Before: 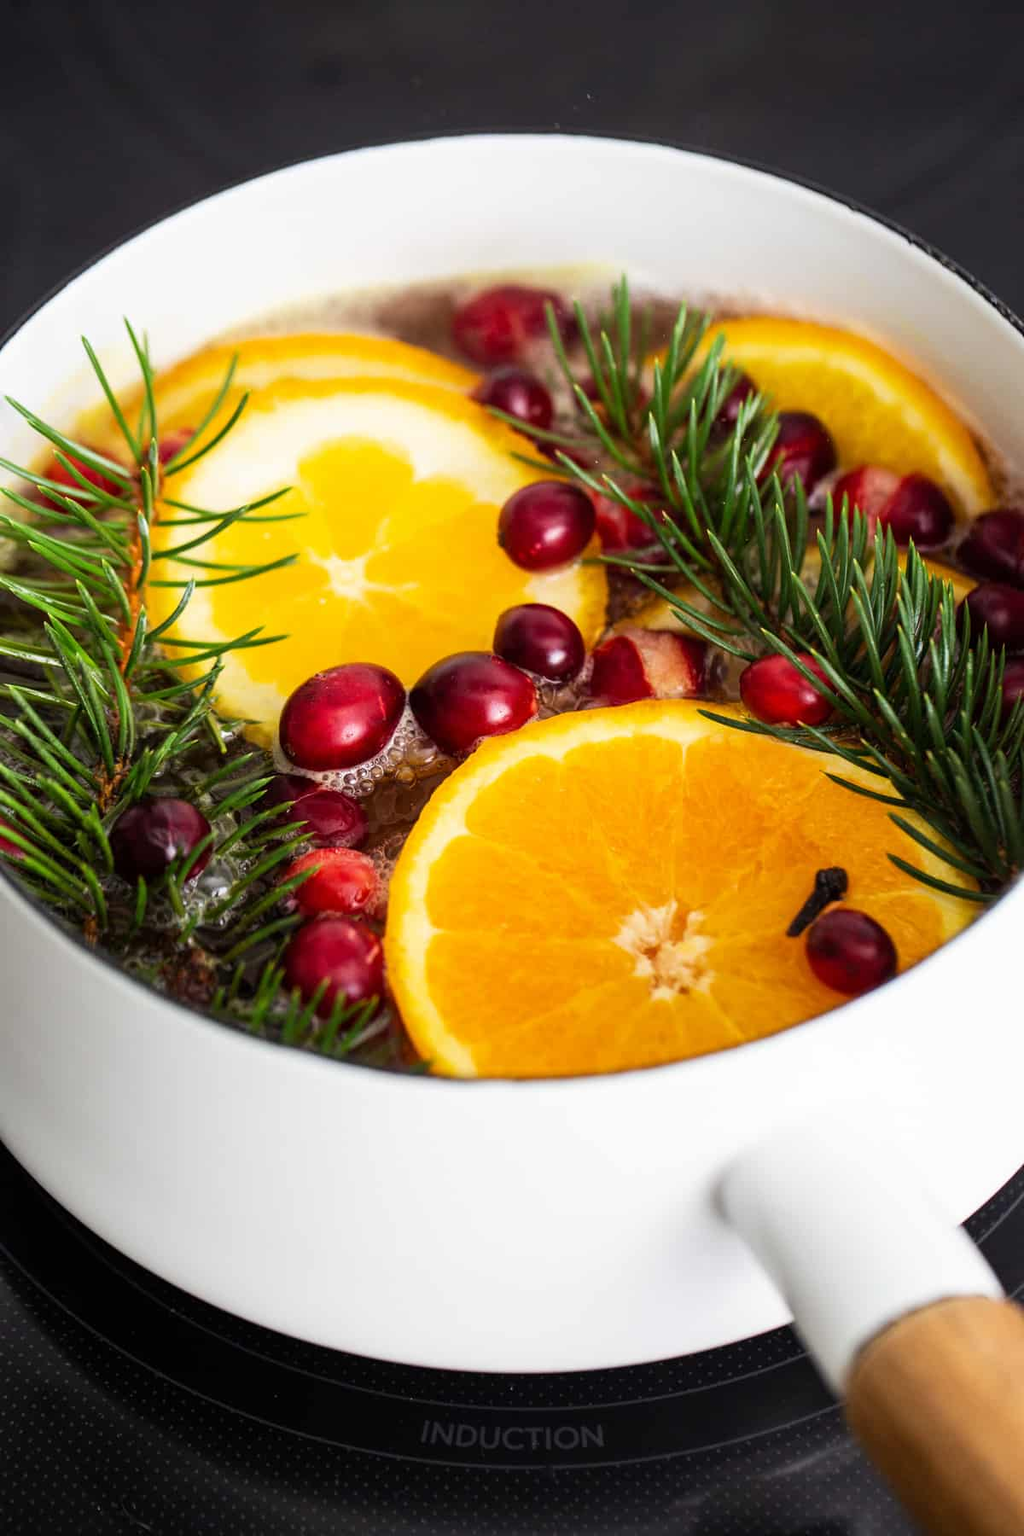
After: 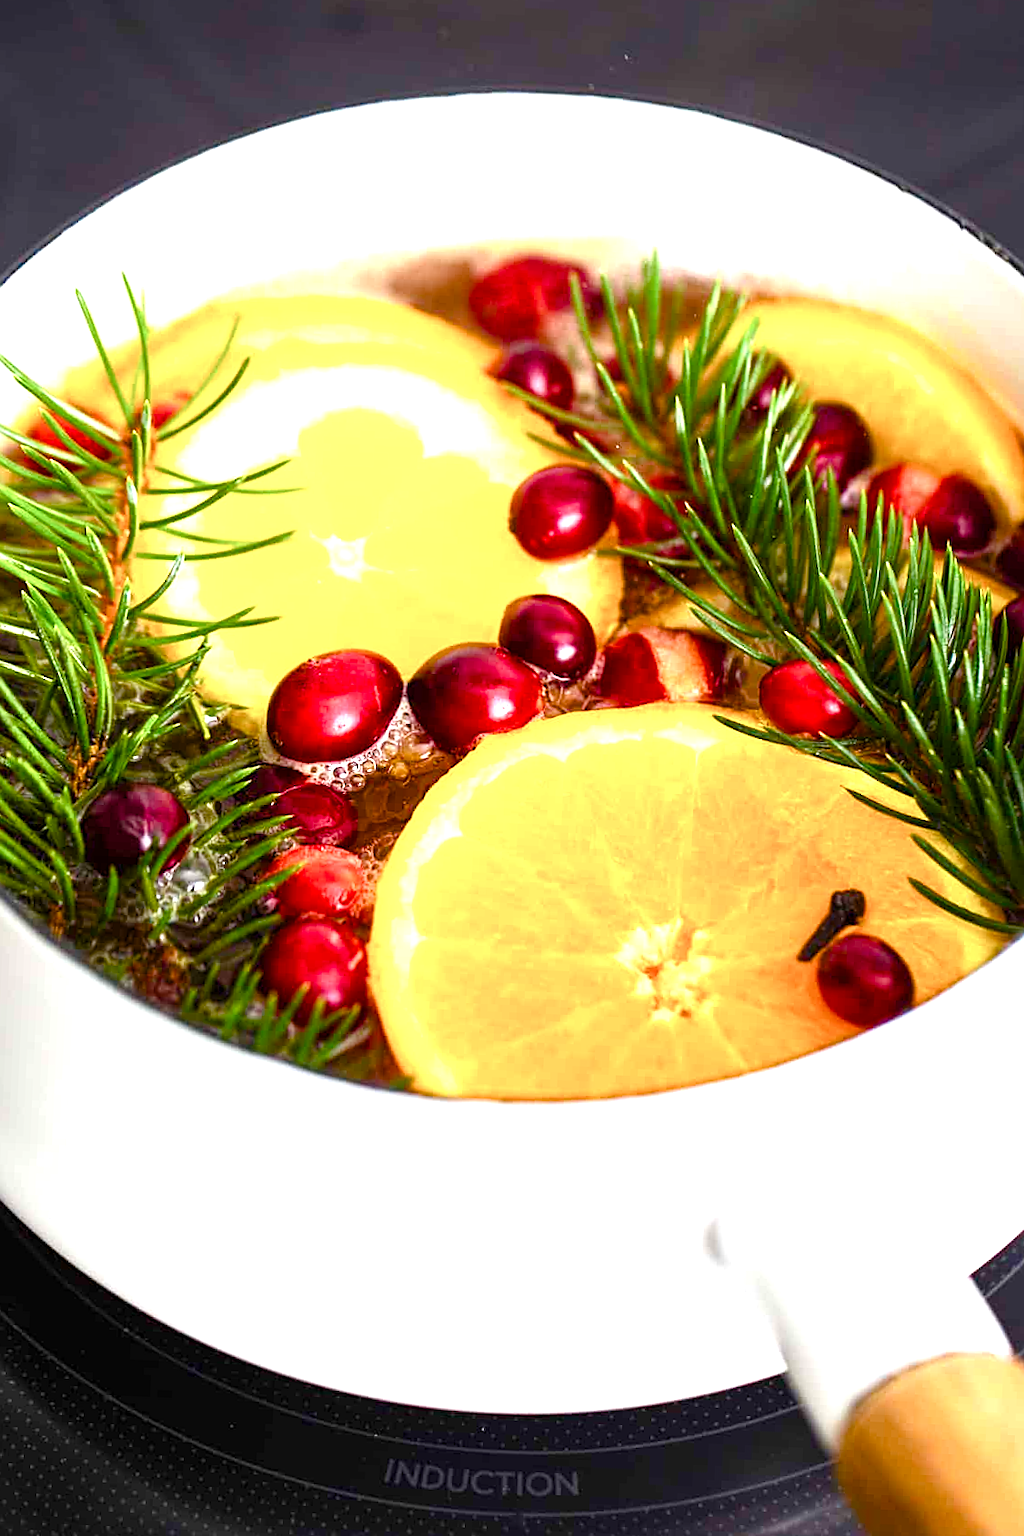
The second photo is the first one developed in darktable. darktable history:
exposure: black level correction 0, exposure 1 EV, compensate highlight preservation false
sharpen: on, module defaults
crop and rotate: angle -2.55°
color balance rgb: linear chroma grading › global chroma 14.978%, perceptual saturation grading › global saturation 20%, perceptual saturation grading › highlights -50.025%, perceptual saturation grading › shadows 30.176%, global vibrance 50.343%
